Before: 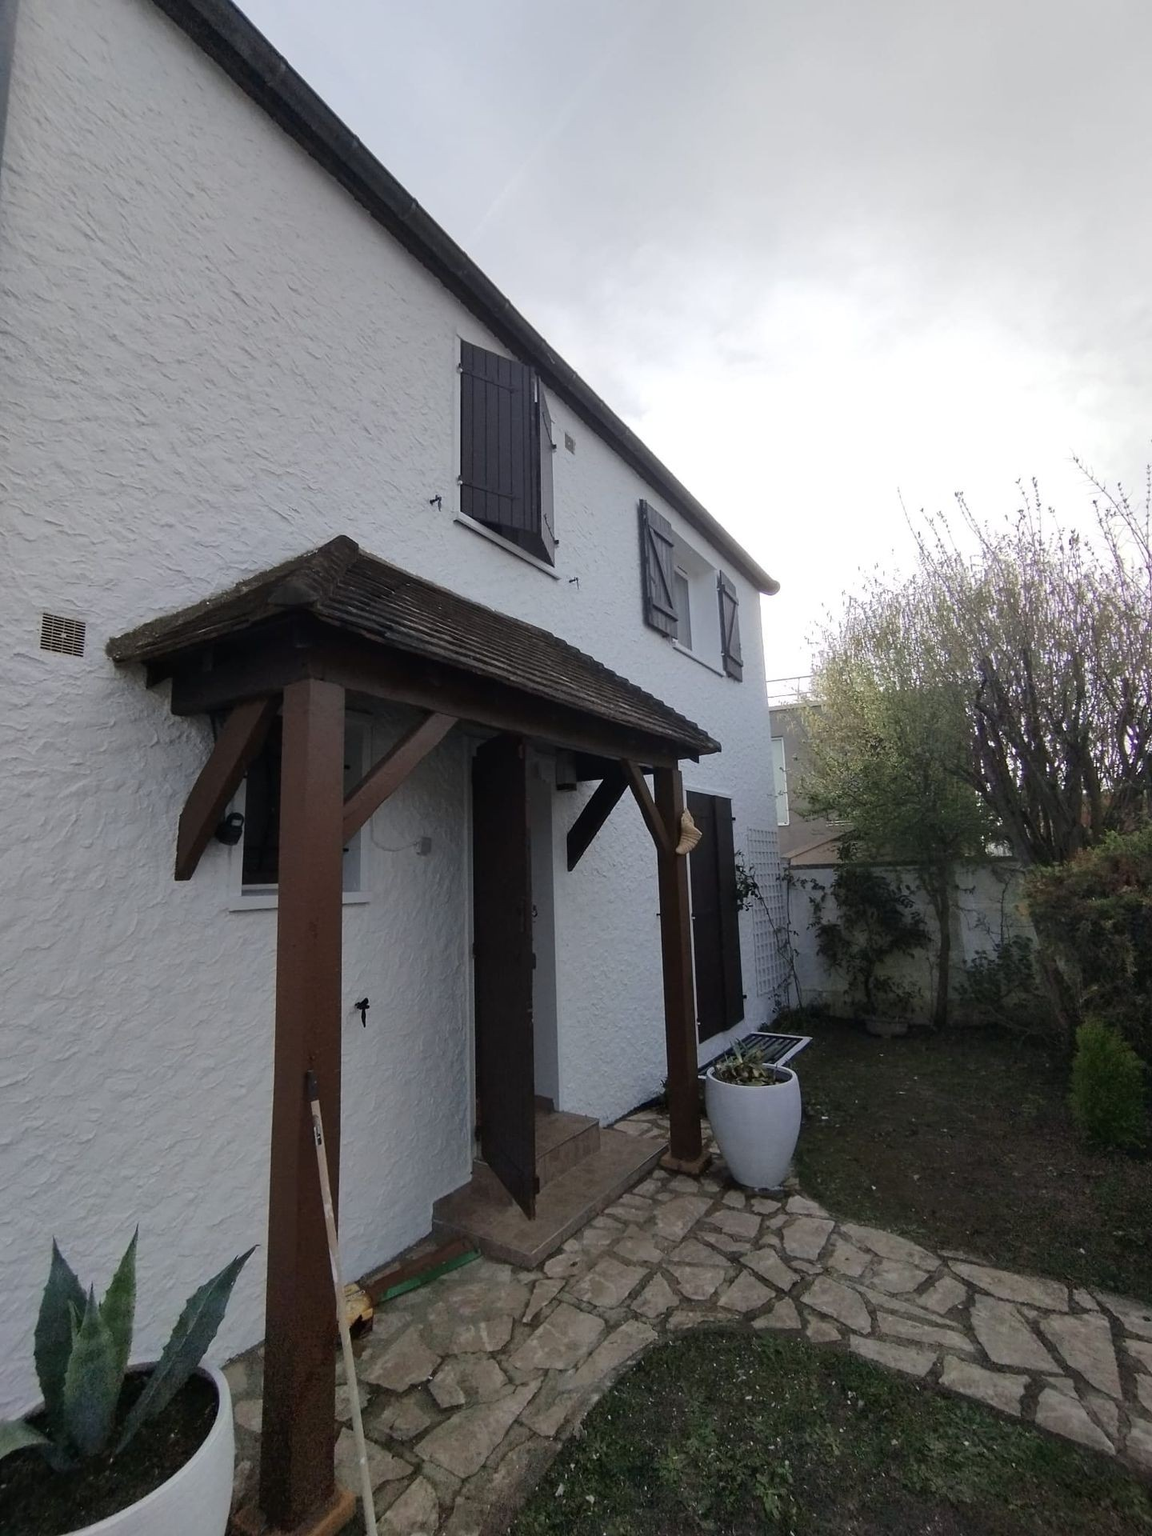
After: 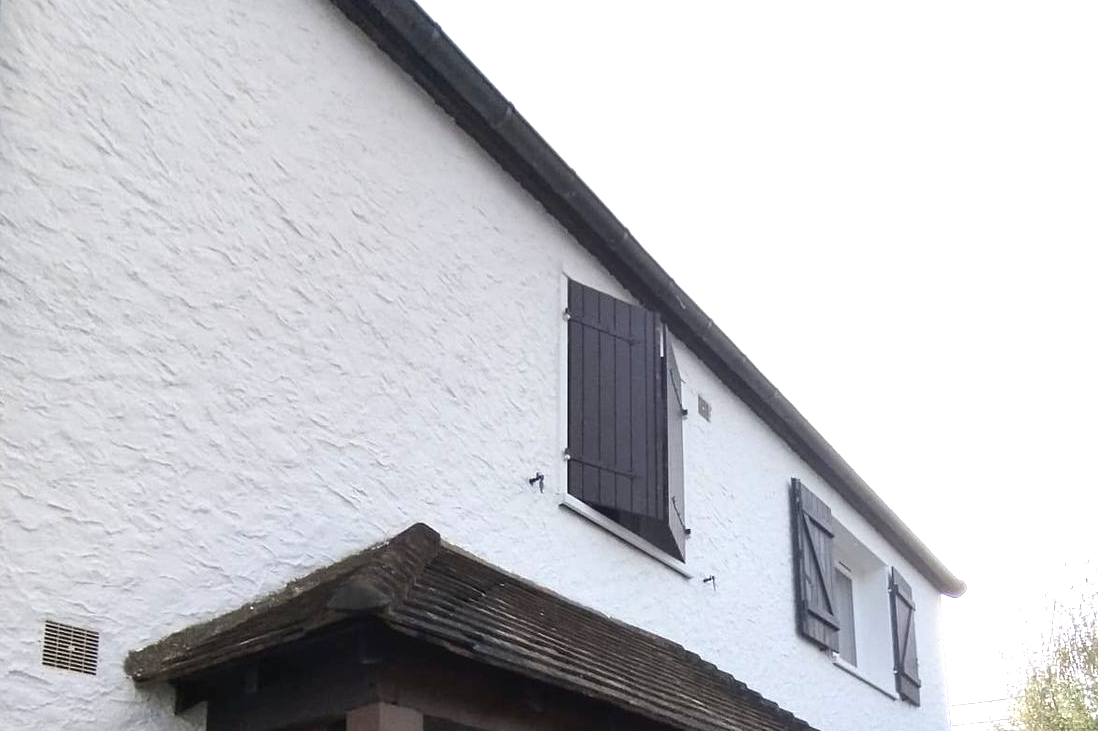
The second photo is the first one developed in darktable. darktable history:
crop: left 0.579%, top 7.627%, right 23.167%, bottom 54.275%
exposure: exposure 1 EV, compensate highlight preservation false
